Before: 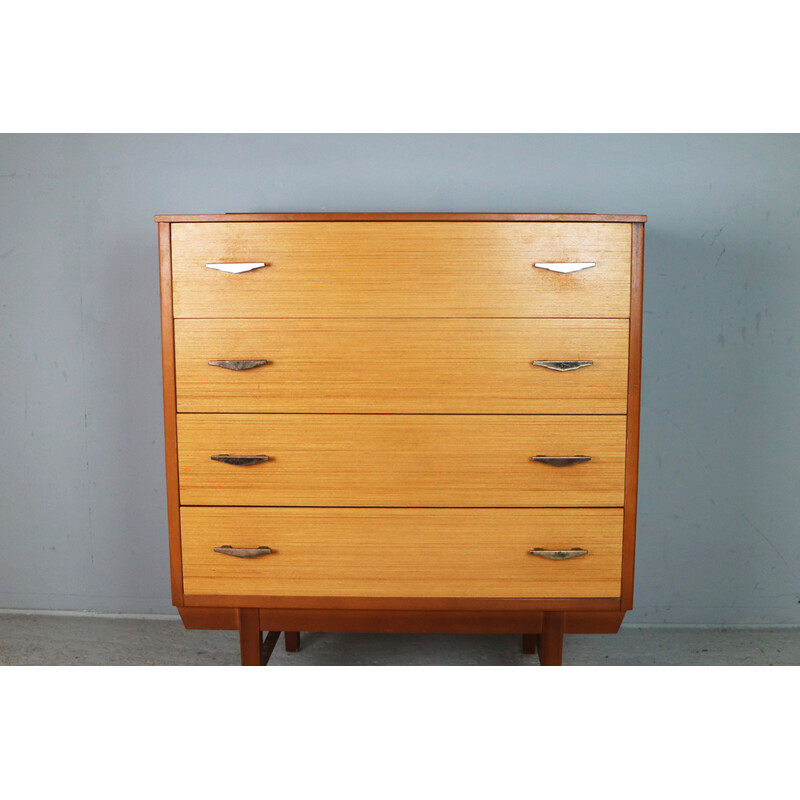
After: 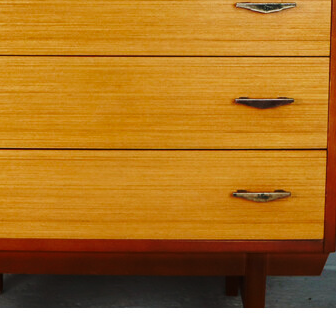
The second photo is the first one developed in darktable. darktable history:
crop: left 37.157%, top 44.874%, right 20.733%, bottom 13.549%
shadows and highlights: shadows 30.73, highlights -62.93, highlights color adjustment 0.742%, soften with gaussian
base curve: curves: ch0 [(0, 0) (0.073, 0.04) (0.157, 0.139) (0.492, 0.492) (0.758, 0.758) (1, 1)], preserve colors none
